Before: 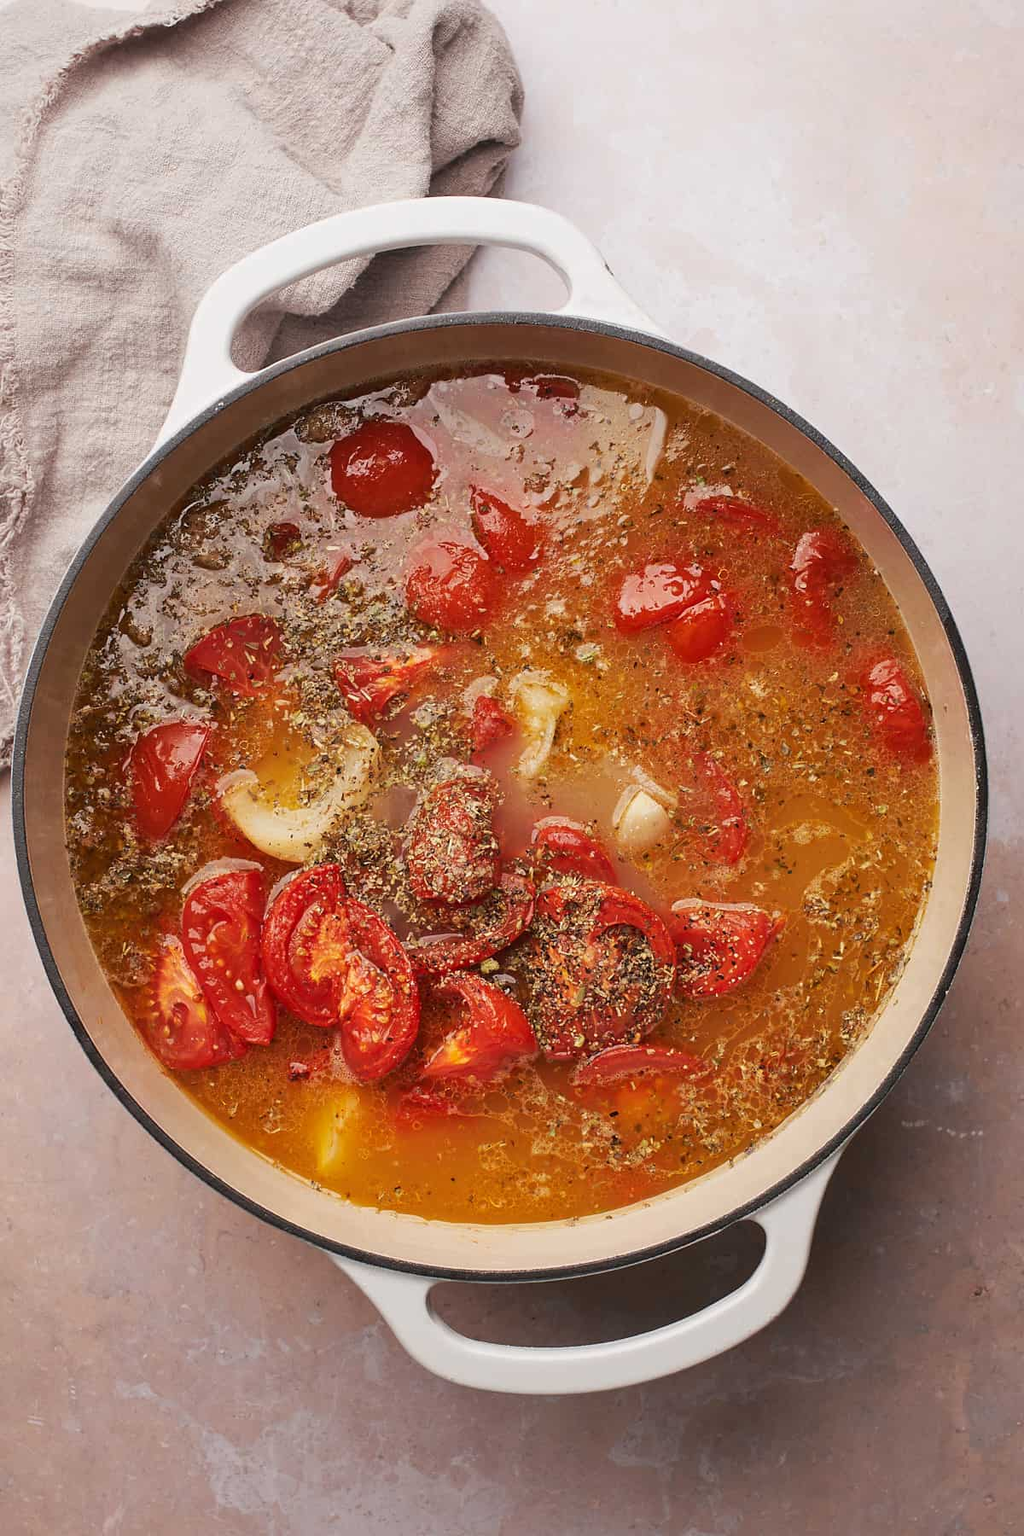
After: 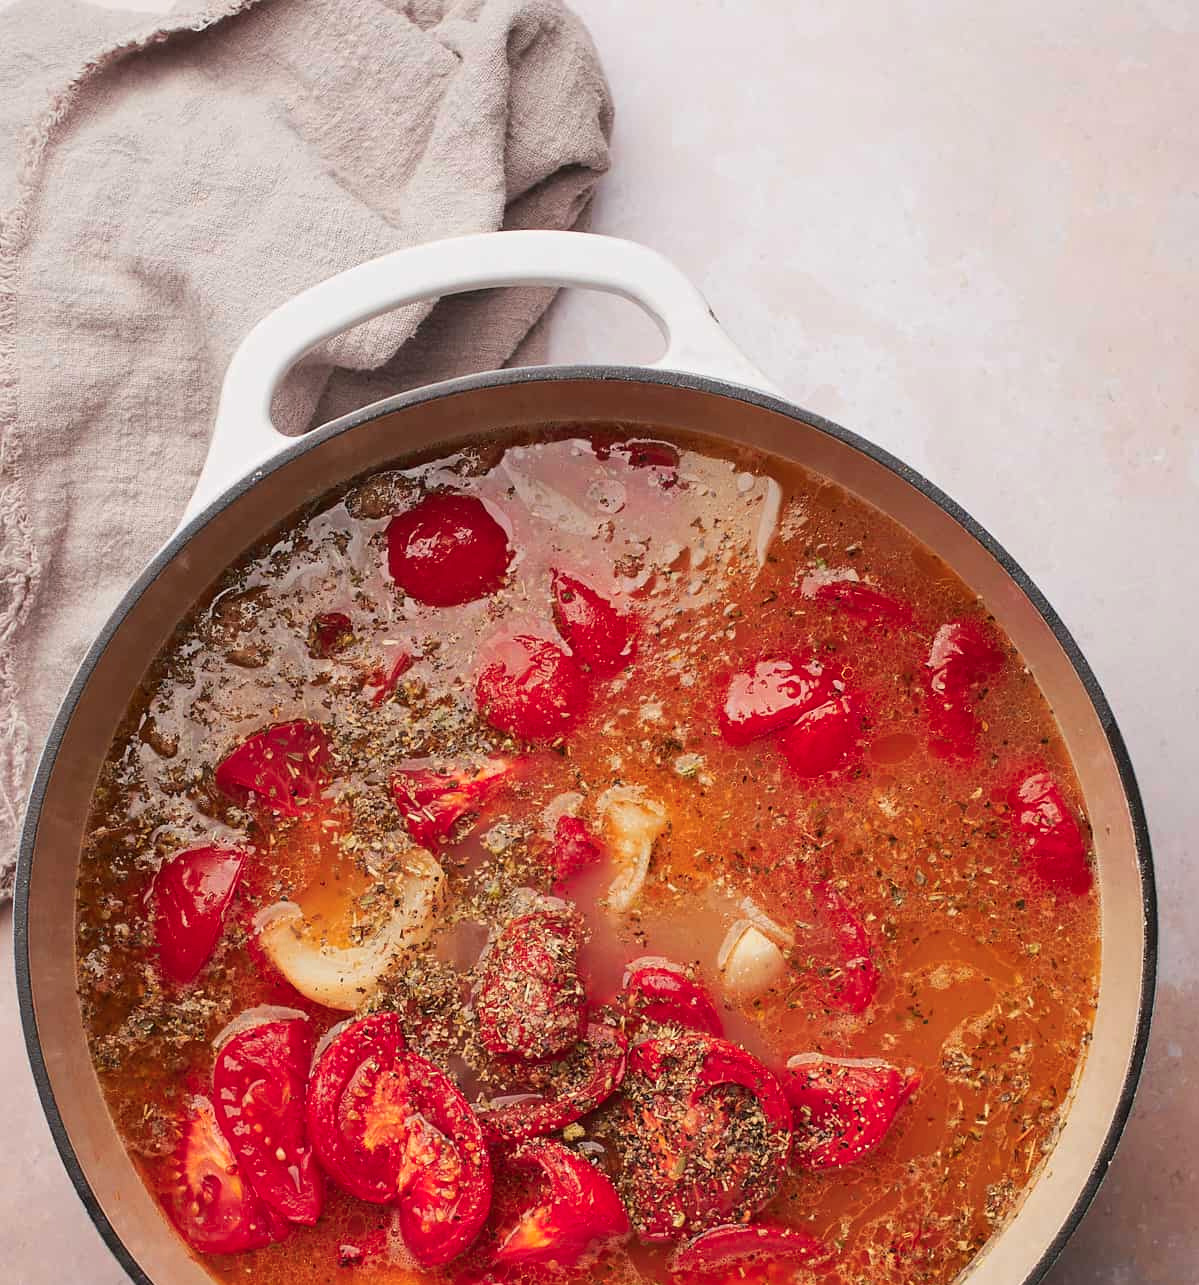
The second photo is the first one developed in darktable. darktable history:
color zones: curves: ch1 [(0.309, 0.524) (0.41, 0.329) (0.508, 0.509)]; ch2 [(0.25, 0.457) (0.75, 0.5)]
crop: bottom 28.576%
